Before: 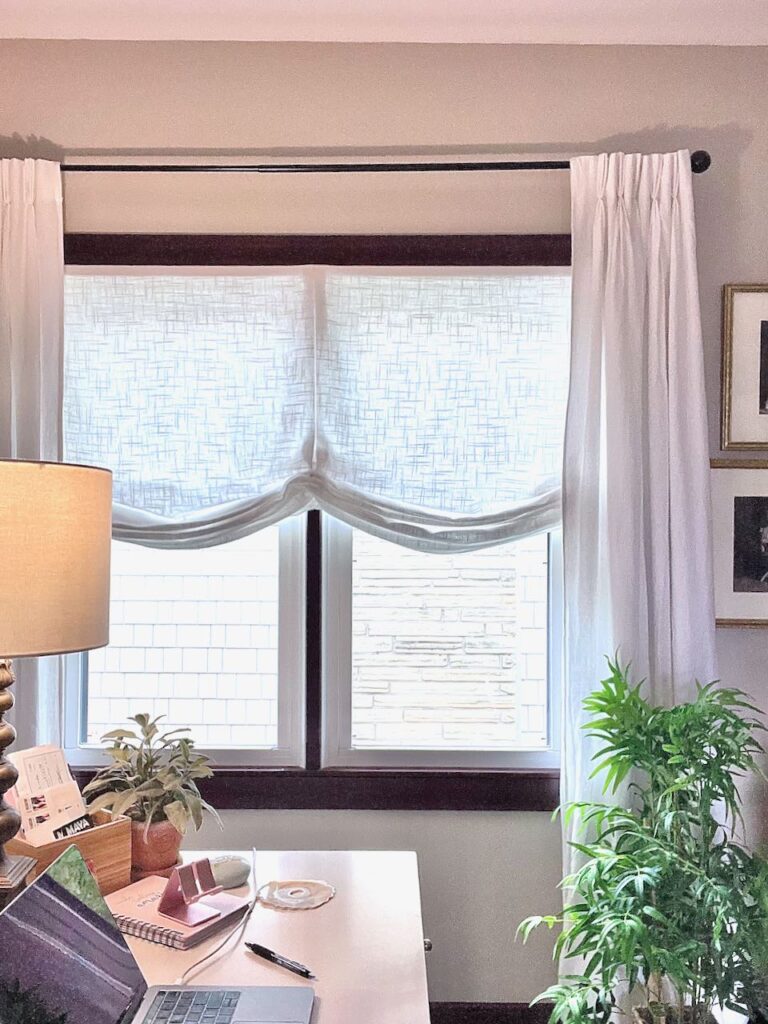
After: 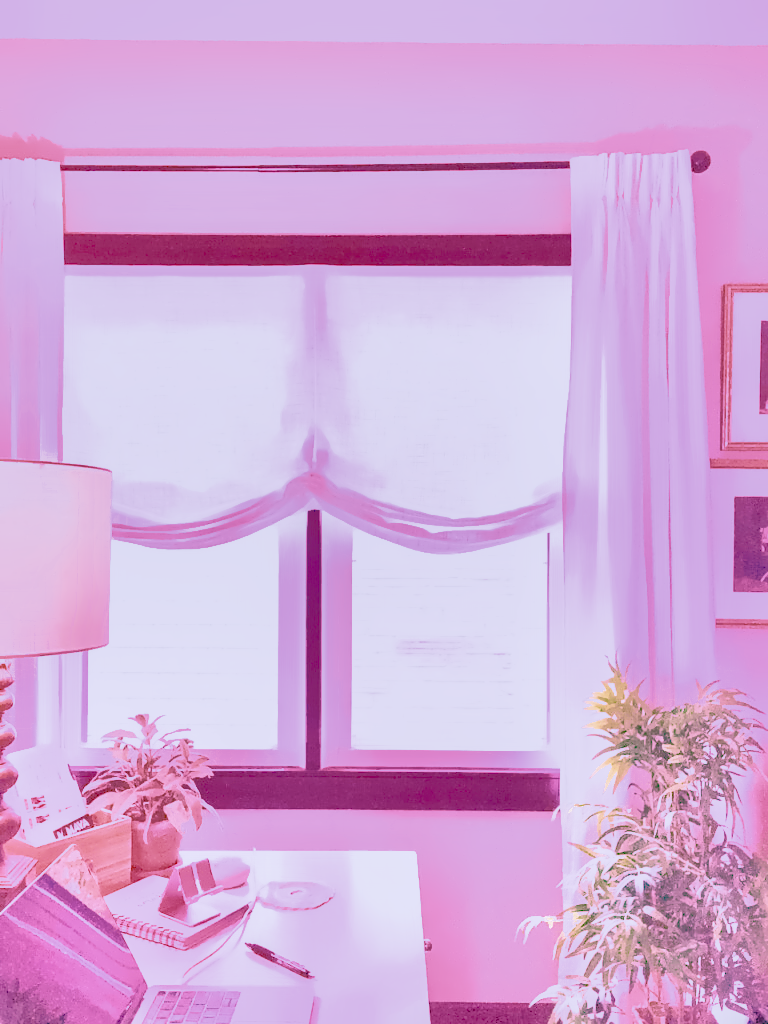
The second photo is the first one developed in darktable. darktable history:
color calibration: illuminant as shot in camera, x 0.358, y 0.373, temperature 4628.91 K
denoise (profiled): preserve shadows 1.52, scattering 0.002, a [-1, 0, 0], compensate highlight preservation false
exposure: black level correction 0, exposure 1.1 EV, compensate exposure bias true, compensate highlight preservation false
haze removal: compatibility mode true, adaptive false
highlight reconstruction: on, module defaults
hot pixels: on, module defaults
lens correction: scale 1, crop 1, focal 16, aperture 5.6, distance 1000, camera "Canon EOS RP", lens "Canon RF 16mm F2.8 STM"
white balance: red 2.229, blue 1.46
velvia: strength 45%
local contrast: highlights 60%, shadows 60%, detail 160%
shadows and highlights: shadows 60, highlights -60
filmic rgb "scene-referred default": black relative exposure -7.65 EV, white relative exposure 4.56 EV, hardness 3.61
color balance rgb: perceptual saturation grading › global saturation 35%, perceptual saturation grading › highlights -30%, perceptual saturation grading › shadows 35%, perceptual brilliance grading › global brilliance 3%, perceptual brilliance grading › highlights -3%, perceptual brilliance grading › shadows 3%
